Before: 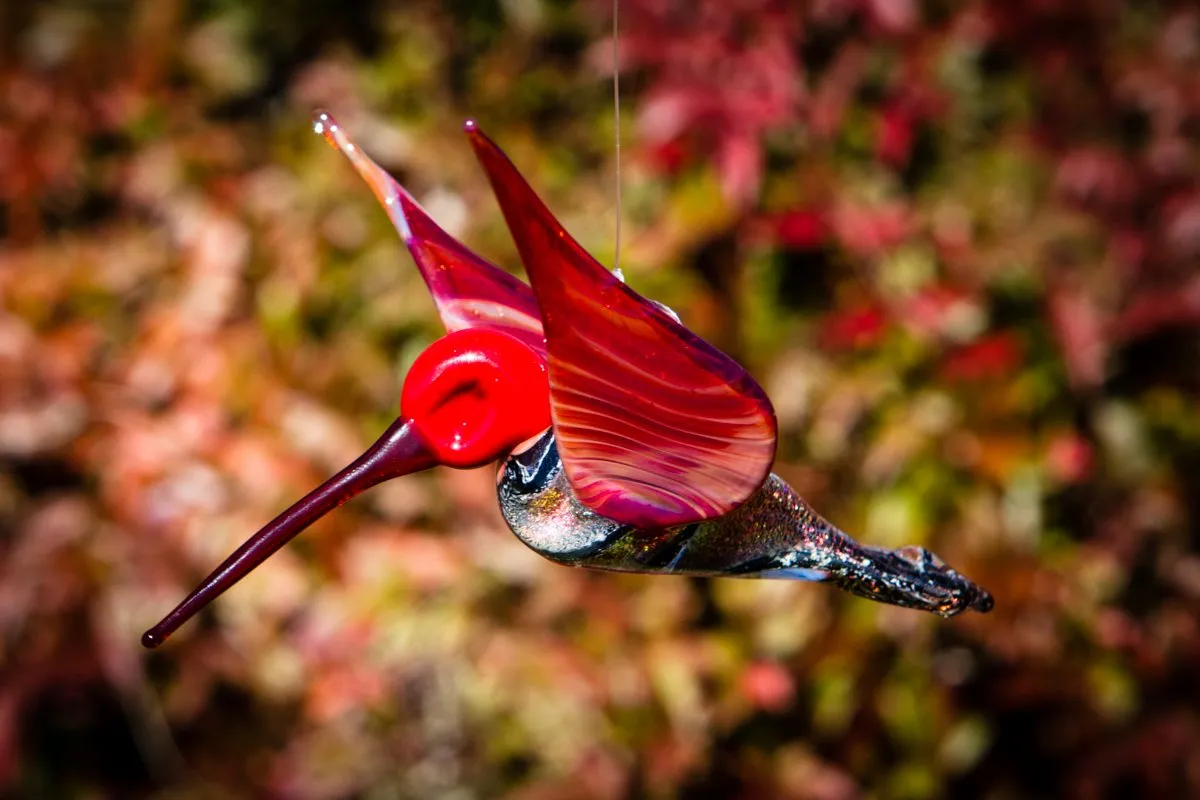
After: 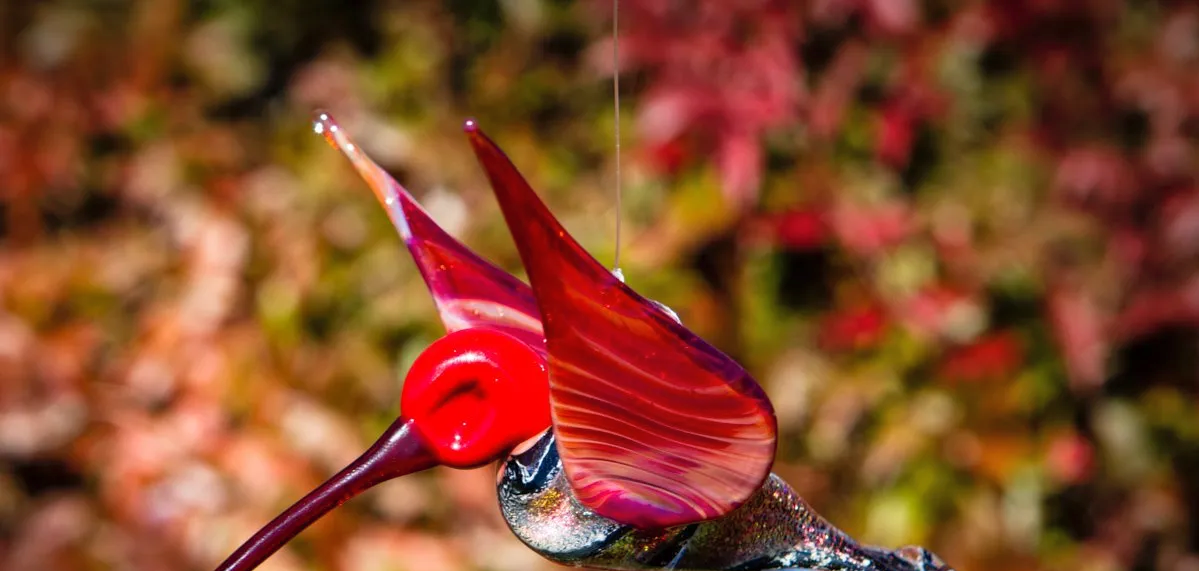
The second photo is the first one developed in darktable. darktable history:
shadows and highlights: shadows 43.06, highlights 6.94
crop: bottom 28.576%
